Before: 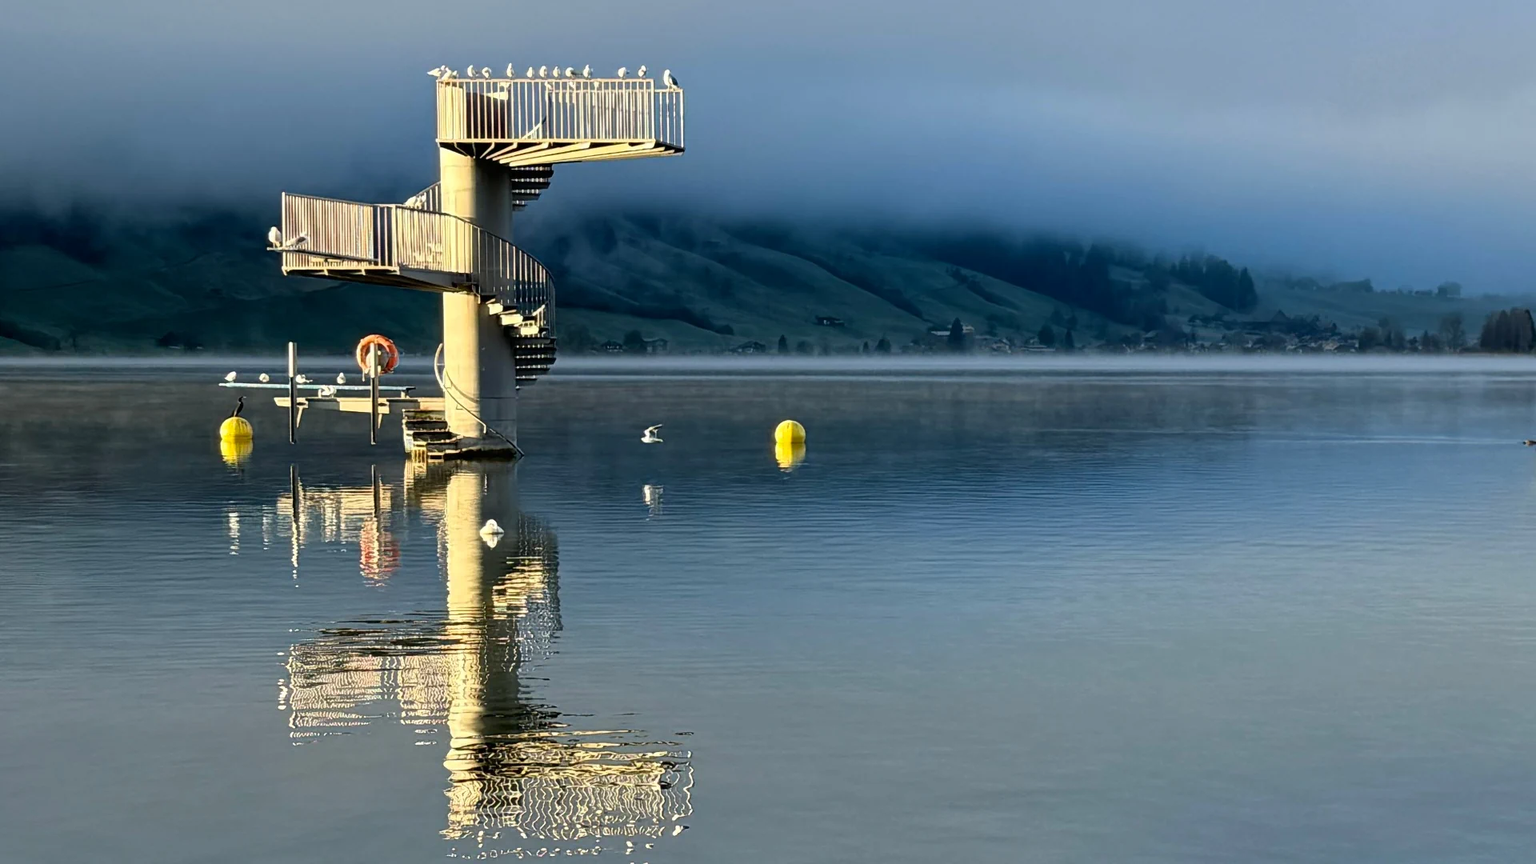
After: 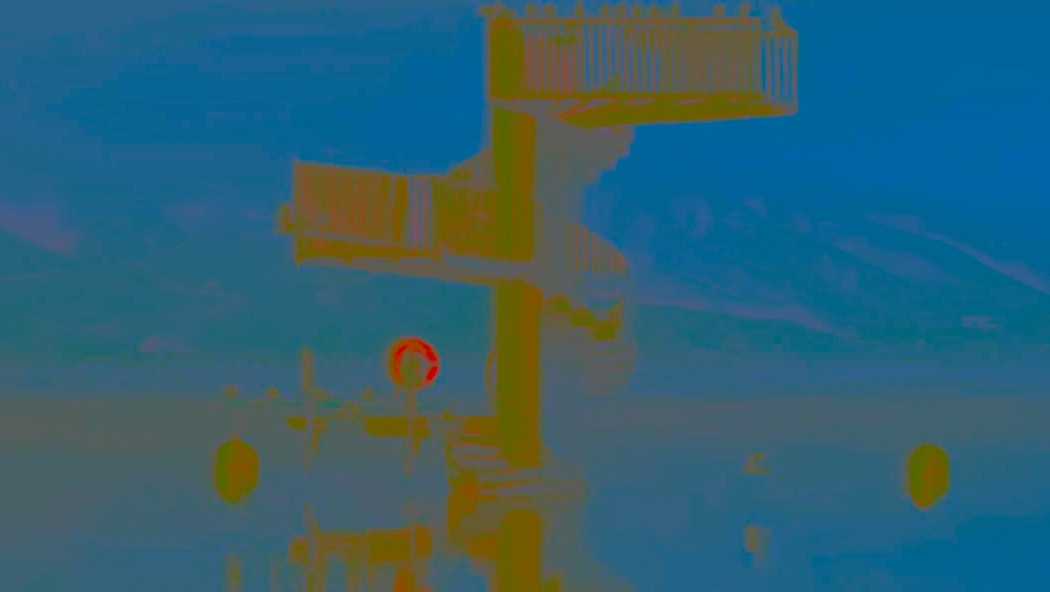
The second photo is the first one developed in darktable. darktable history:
crop and rotate: left 3.047%, top 7.509%, right 42.236%, bottom 37.598%
contrast brightness saturation: contrast -0.99, brightness -0.17, saturation 0.75
